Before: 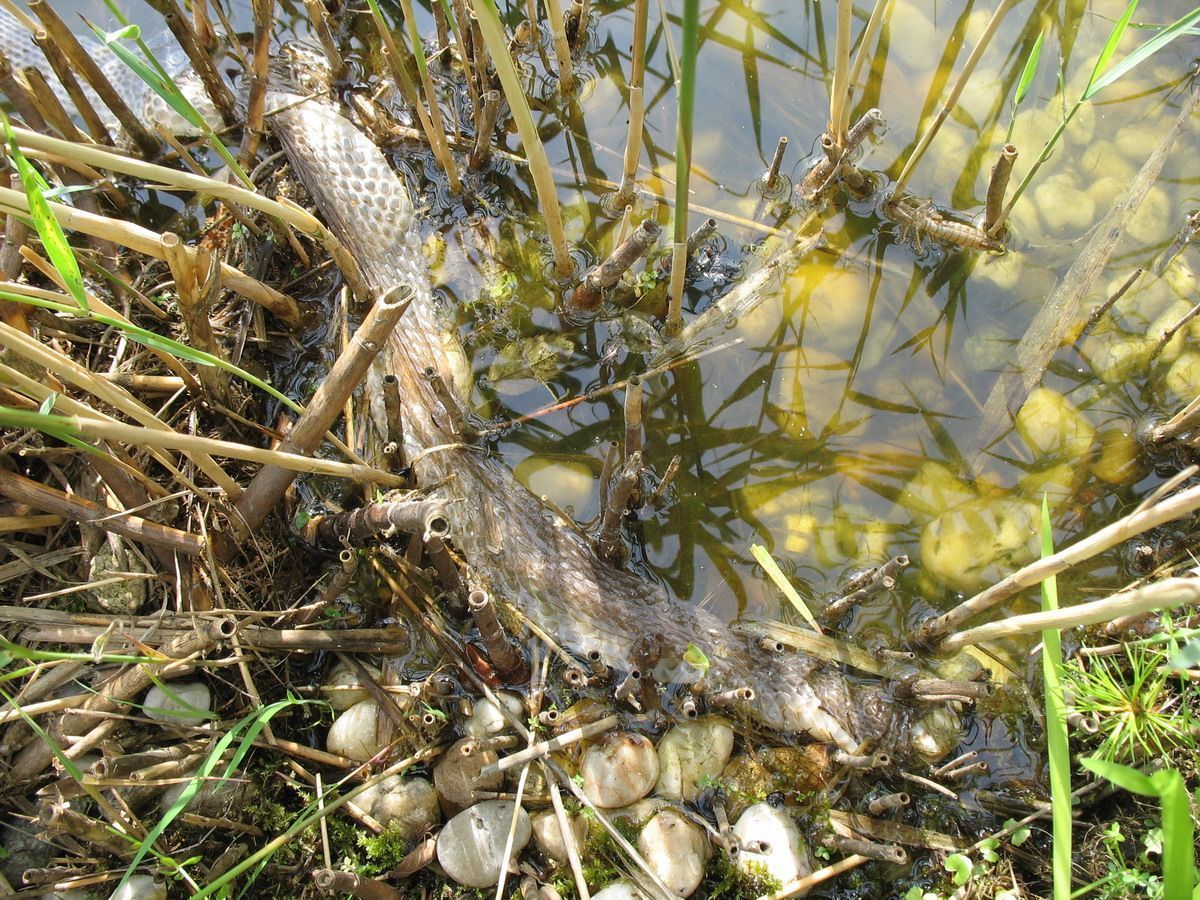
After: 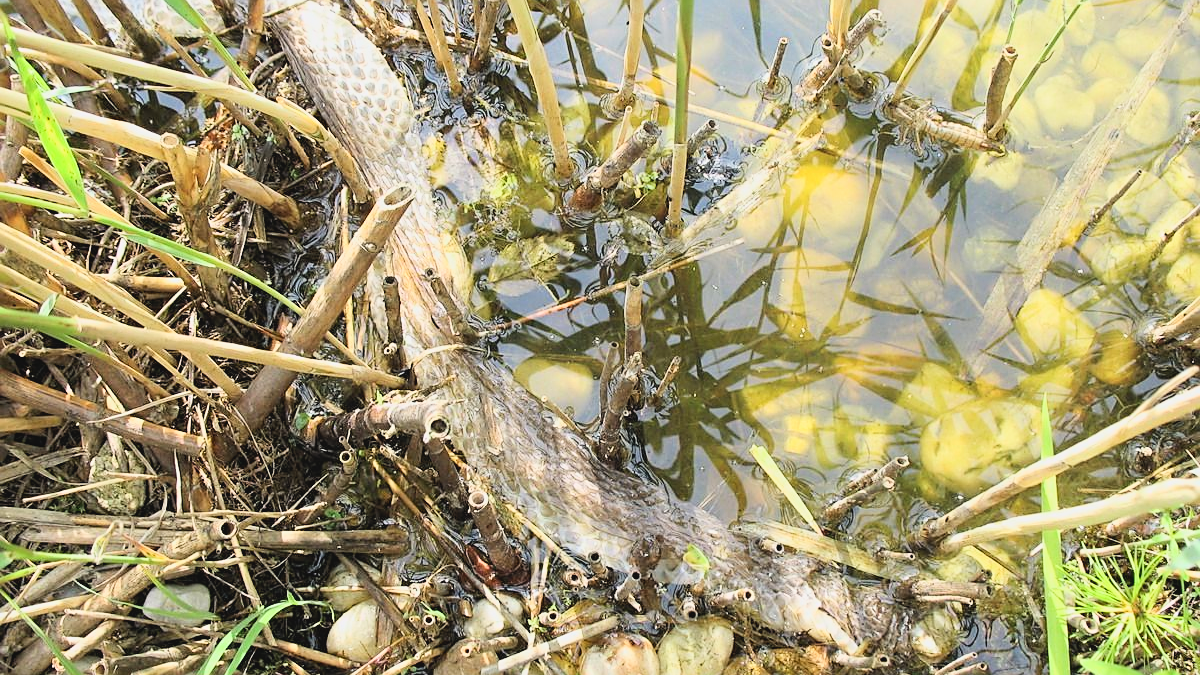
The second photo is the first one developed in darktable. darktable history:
contrast brightness saturation: contrast -0.09, saturation -0.097
sharpen: on, module defaults
base curve: curves: ch0 [(0, 0) (0.005, 0.002) (0.15, 0.3) (0.4, 0.7) (0.75, 0.95) (1, 1)]
crop: top 11.038%, bottom 13.902%
